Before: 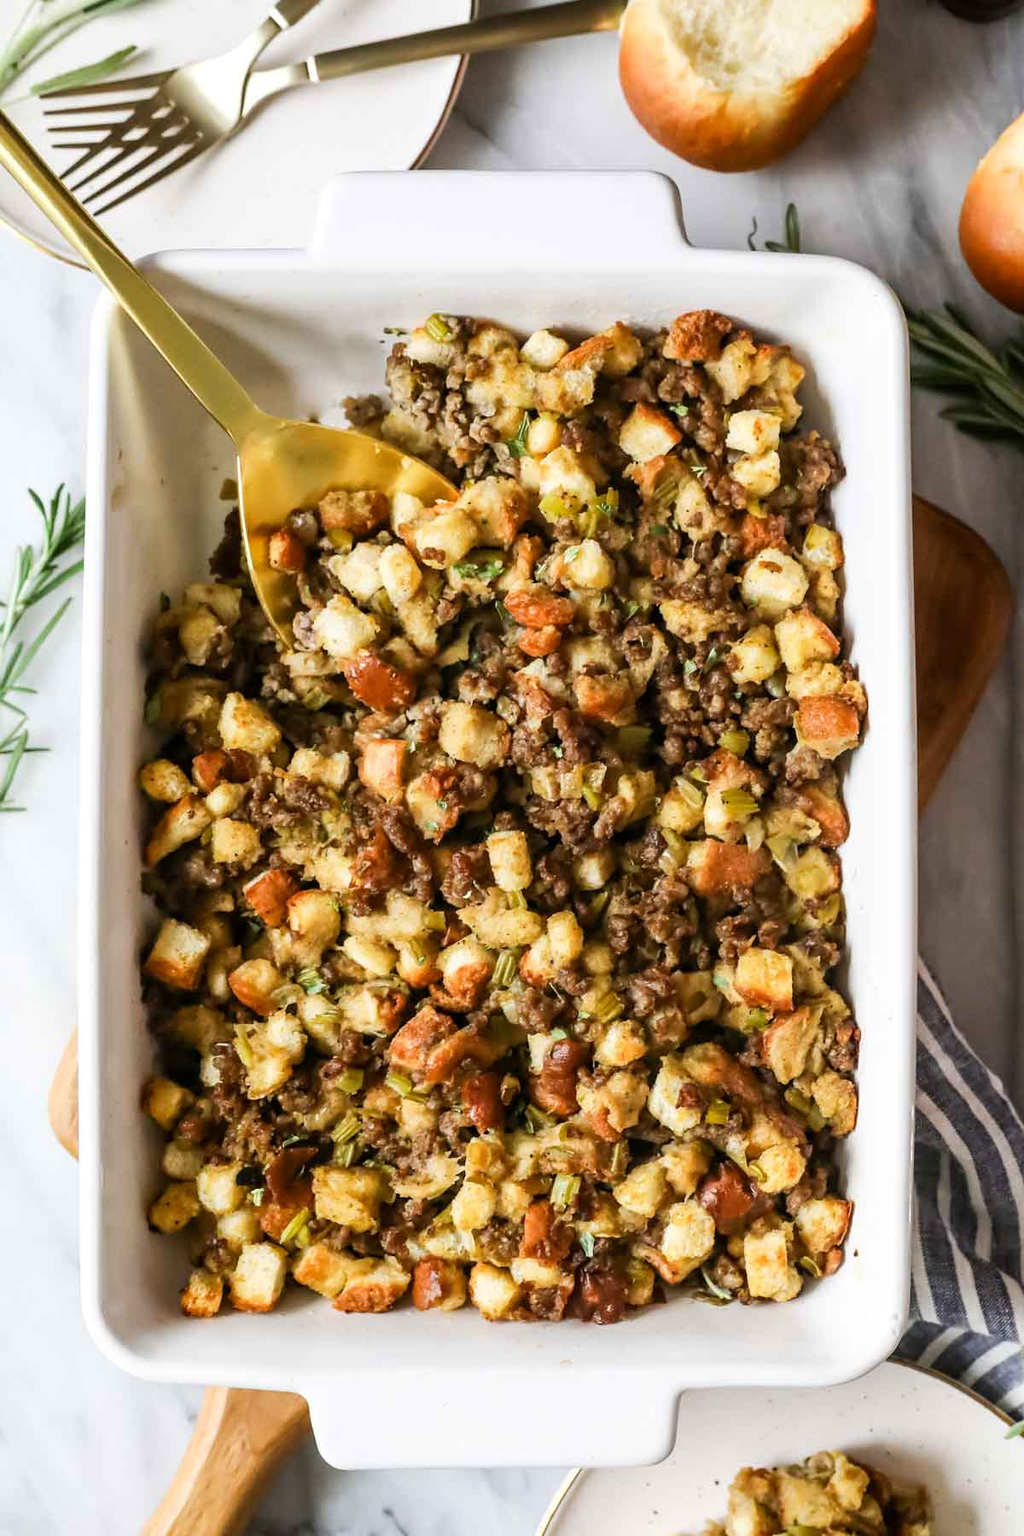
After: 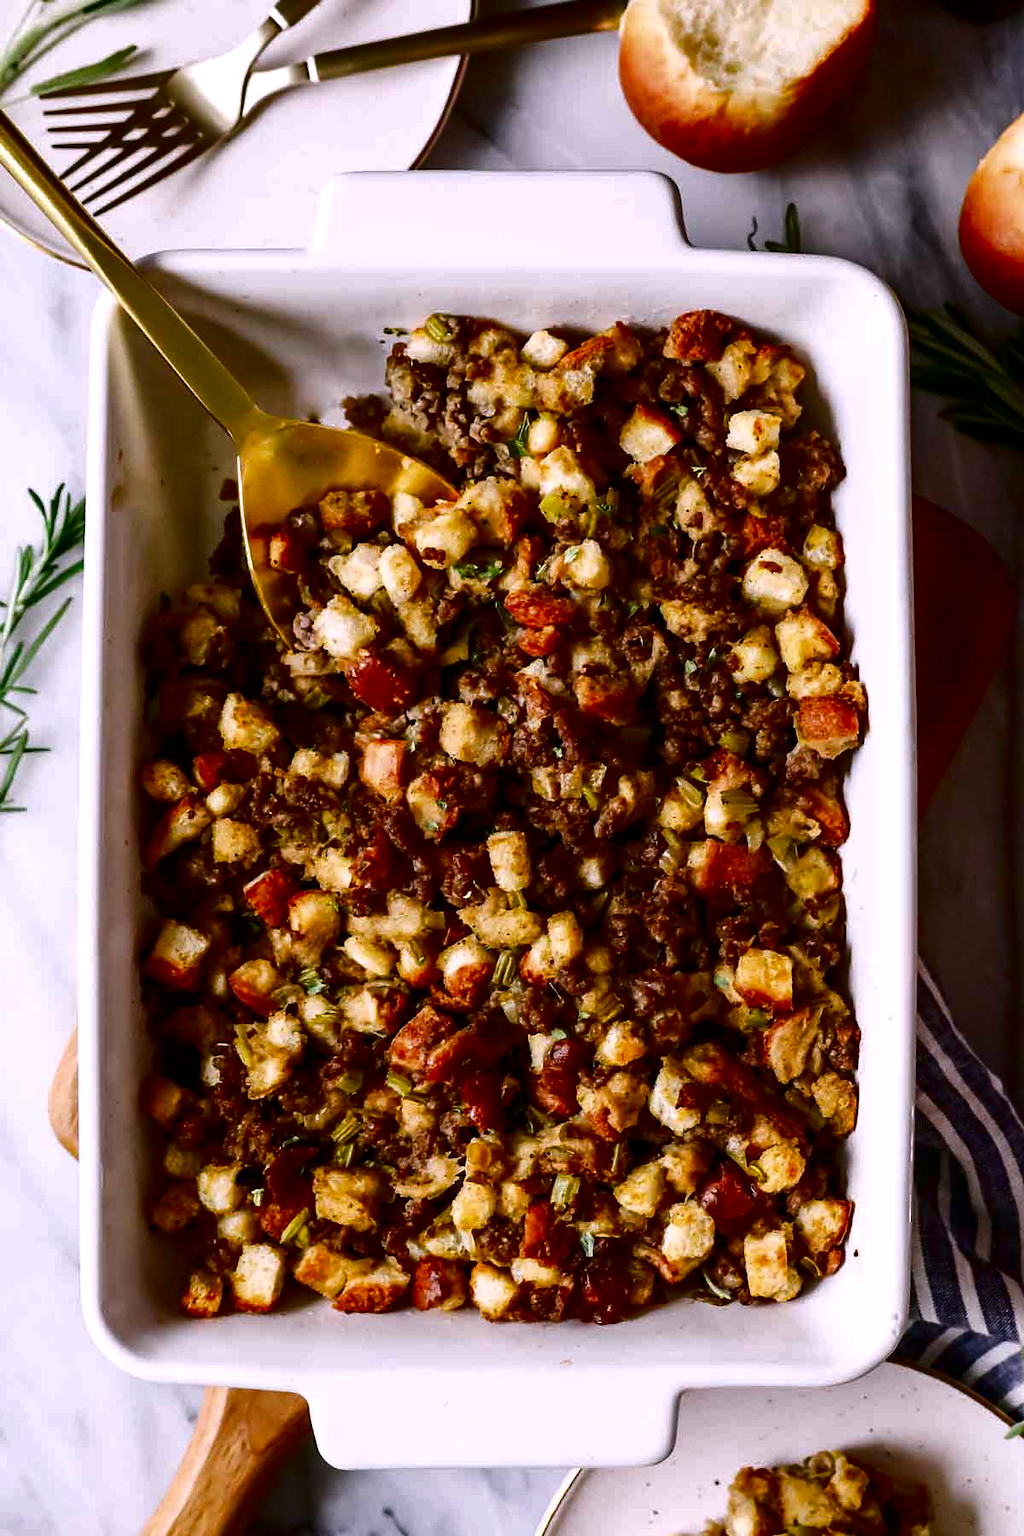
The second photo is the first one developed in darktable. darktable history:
white balance: red 1.05, blue 1.072
contrast brightness saturation: contrast 0.09, brightness -0.59, saturation 0.17
haze removal: compatibility mode true, adaptive false
